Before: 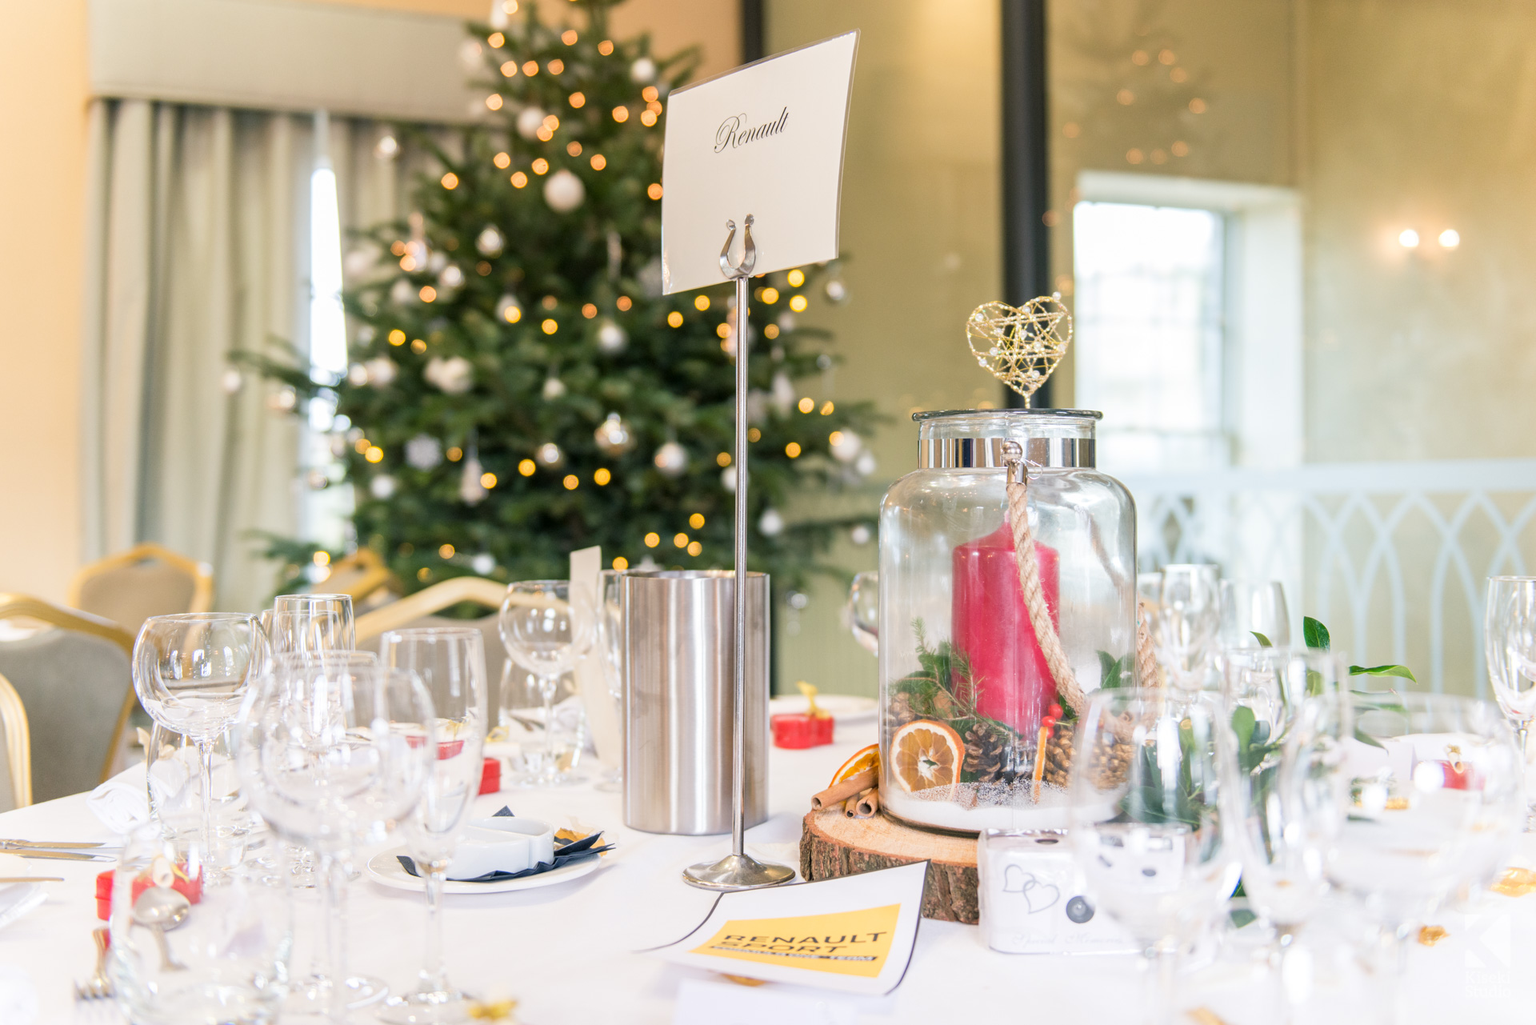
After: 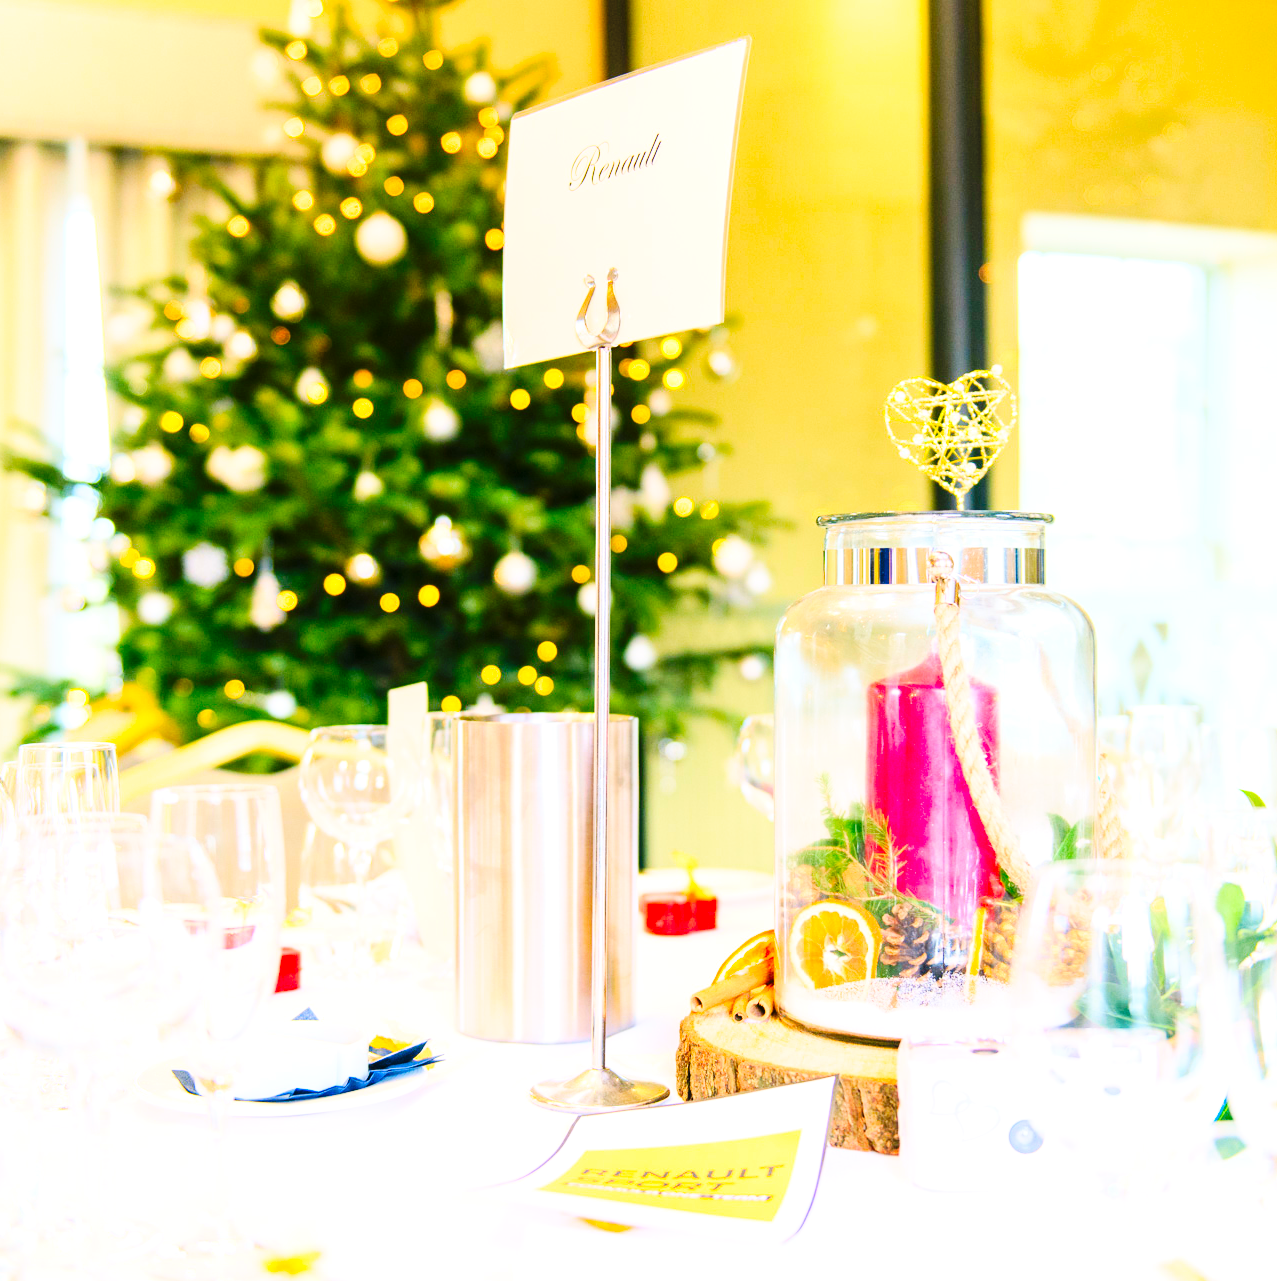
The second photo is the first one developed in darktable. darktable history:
exposure: exposure 0.4 EV, compensate highlight preservation false
color contrast: green-magenta contrast 1.55, blue-yellow contrast 1.83
crop: left 16.899%, right 16.556%
contrast brightness saturation: contrast 0.2, brightness 0.16, saturation 0.22
base curve: curves: ch0 [(0, 0) (0.036, 0.025) (0.121, 0.166) (0.206, 0.329) (0.605, 0.79) (1, 1)], preserve colors none
